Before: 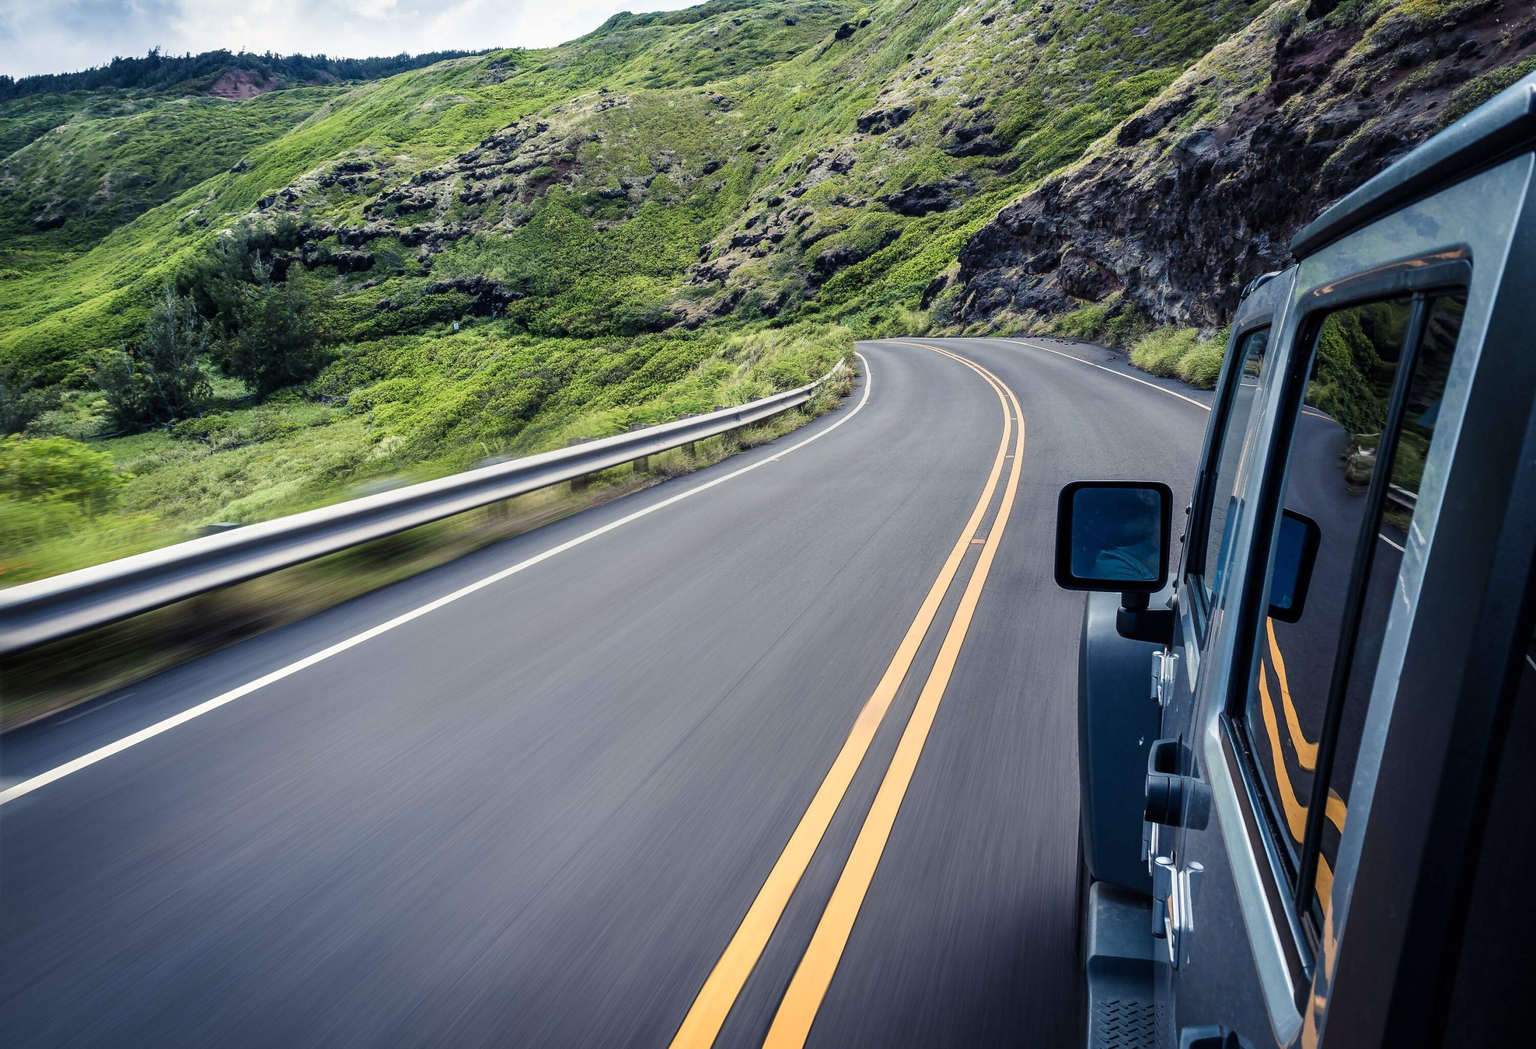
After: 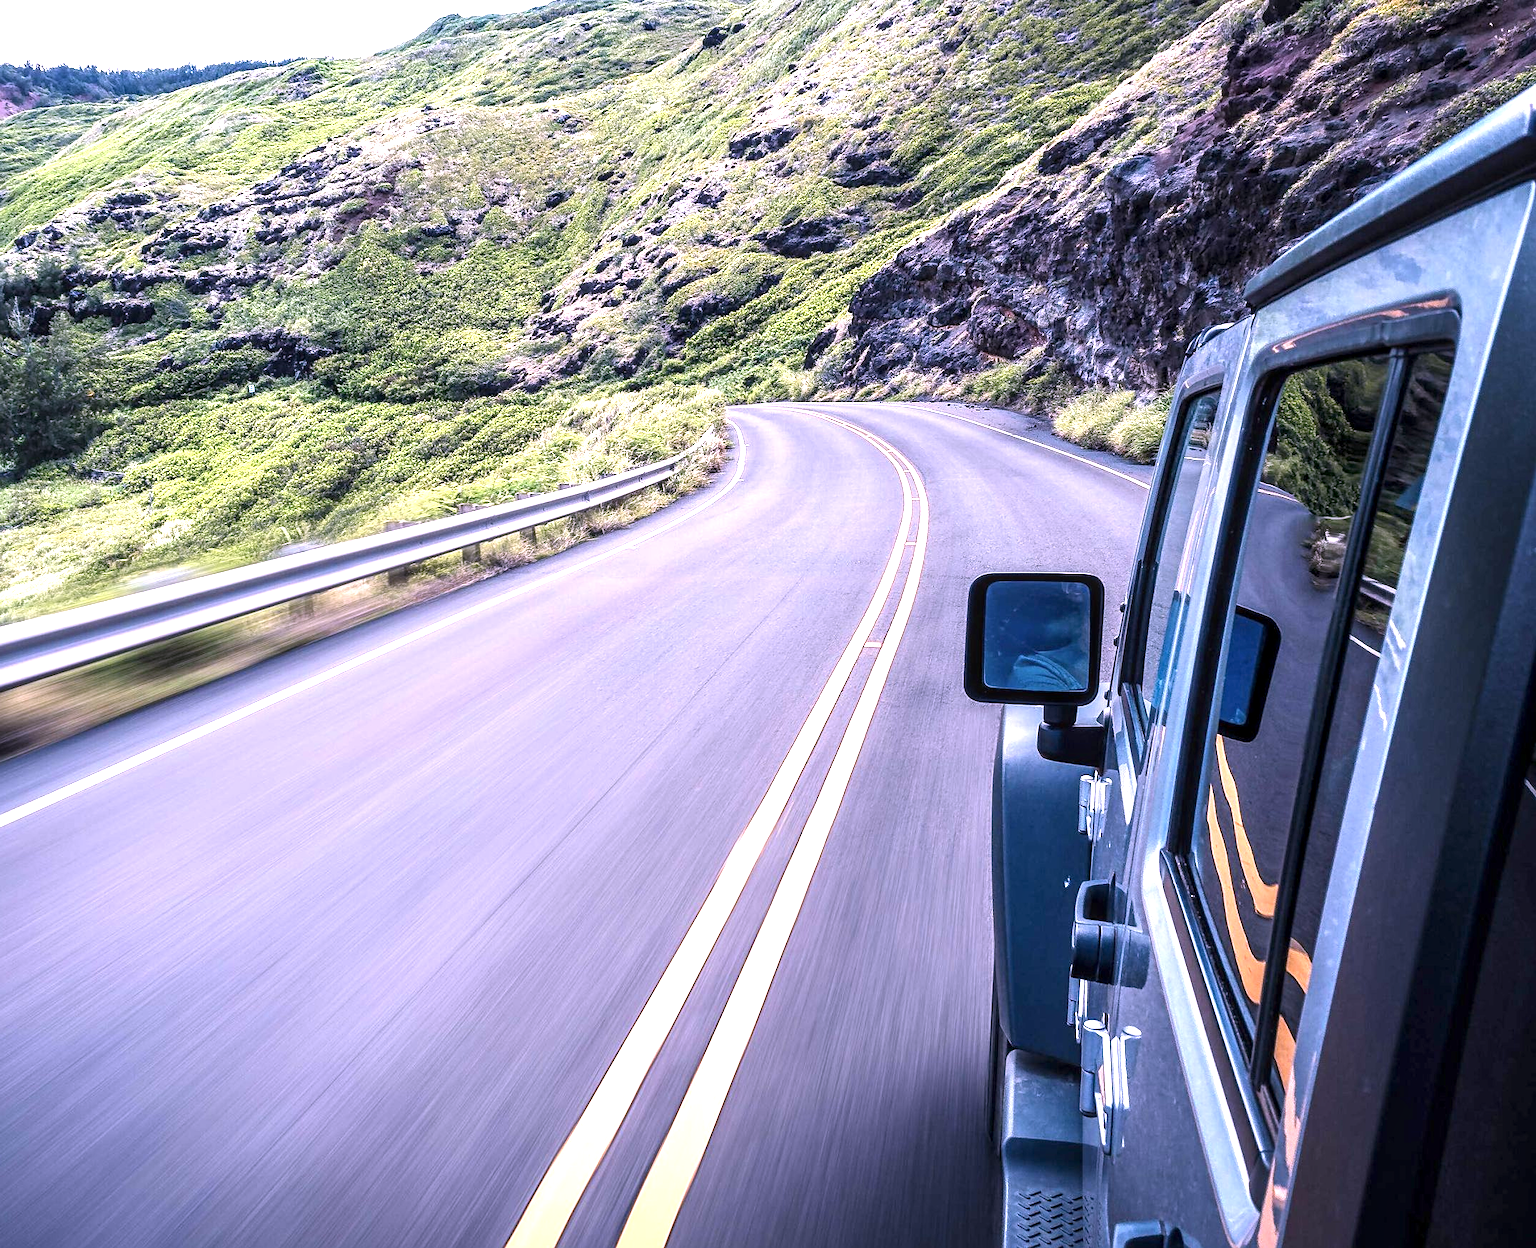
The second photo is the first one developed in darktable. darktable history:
local contrast: on, module defaults
crop: left 15.969%
exposure: exposure 1.264 EV, compensate highlight preservation false
color correction: highlights a* 15.38, highlights b* -20.12
sharpen: amount 0.203
